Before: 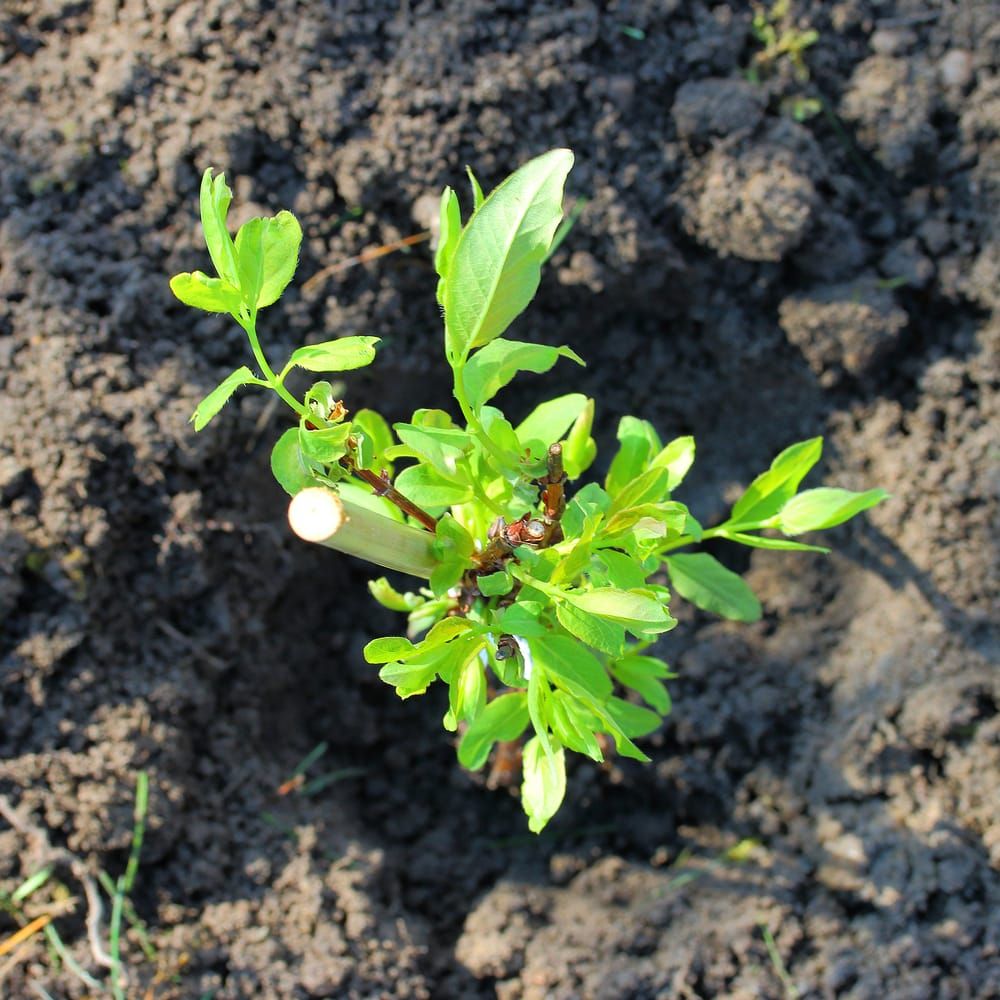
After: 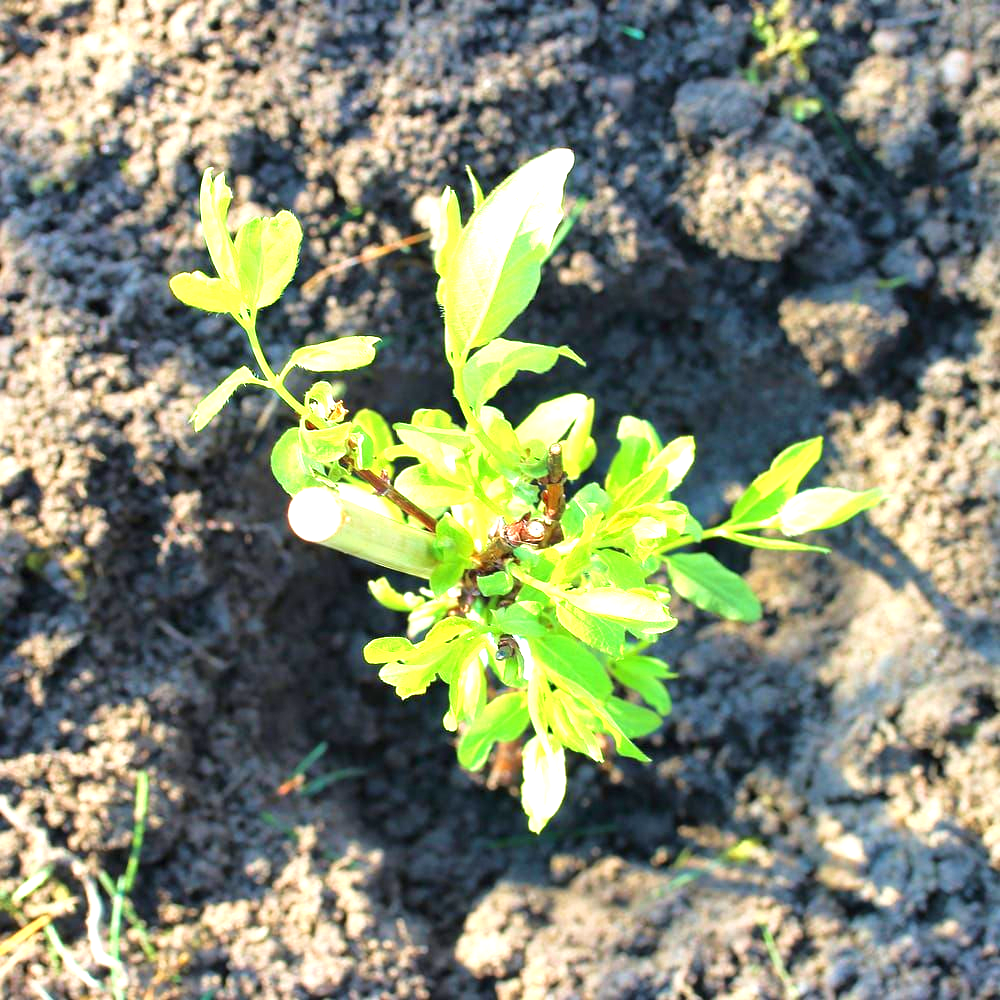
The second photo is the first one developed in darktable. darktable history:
exposure: black level correction 0, exposure 1.2 EV, compensate highlight preservation false
velvia: strength 36.57%
